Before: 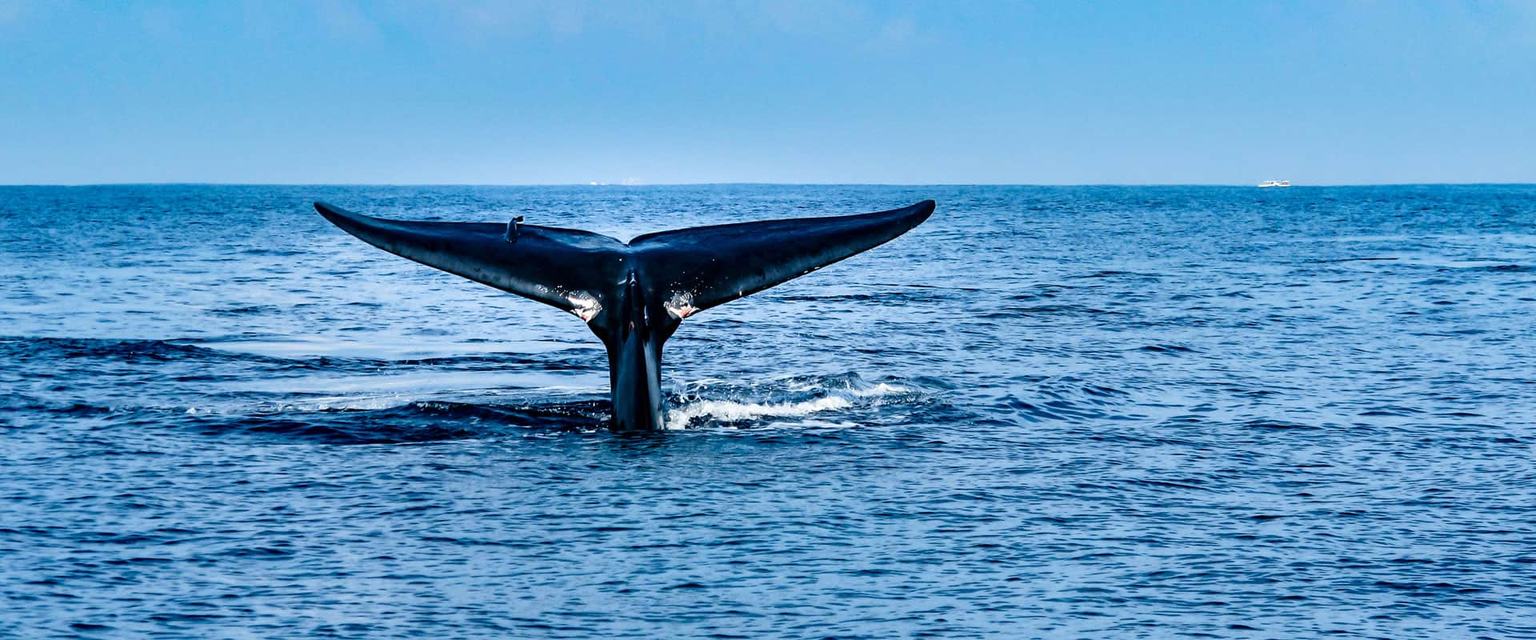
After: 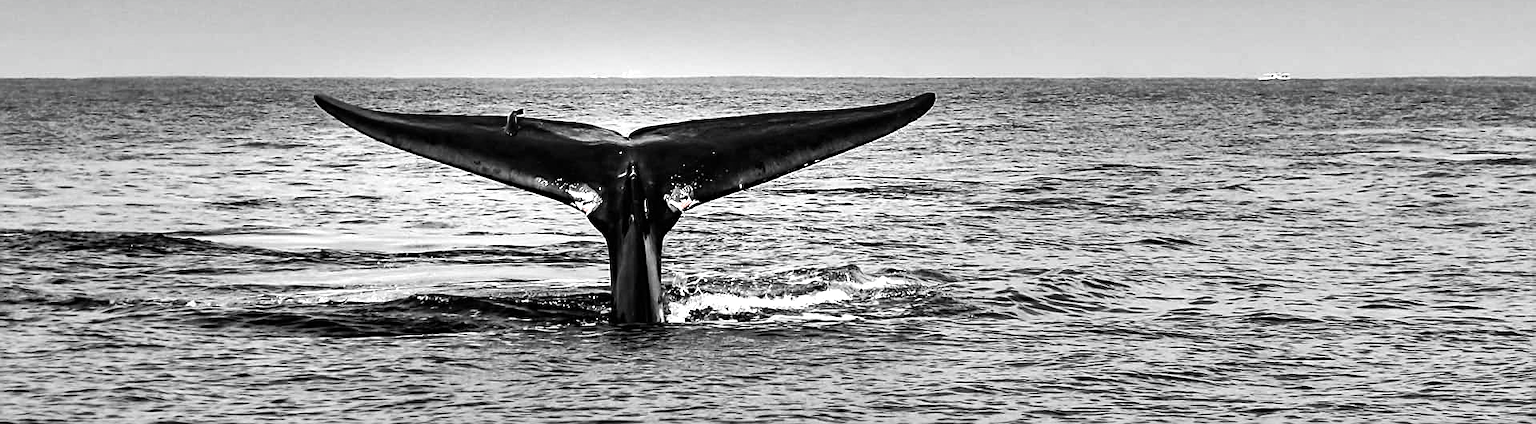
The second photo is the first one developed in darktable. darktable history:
sharpen: on, module defaults
exposure: black level correction 0, exposure 0.5 EV, compensate exposure bias true, compensate highlight preservation false
color zones: curves: ch1 [(0, 0.006) (0.094, 0.285) (0.171, 0.001) (0.429, 0.001) (0.571, 0.003) (0.714, 0.004) (0.857, 0.004) (1, 0.006)]
crop: top 16.768%, bottom 16.744%
shadows and highlights: shadows 12.92, white point adjustment 1.13, soften with gaussian
color balance rgb: shadows lift › luminance -21.737%, shadows lift › chroma 6.512%, shadows lift › hue 271.71°, perceptual saturation grading › global saturation 16.487%, global vibrance 20%
